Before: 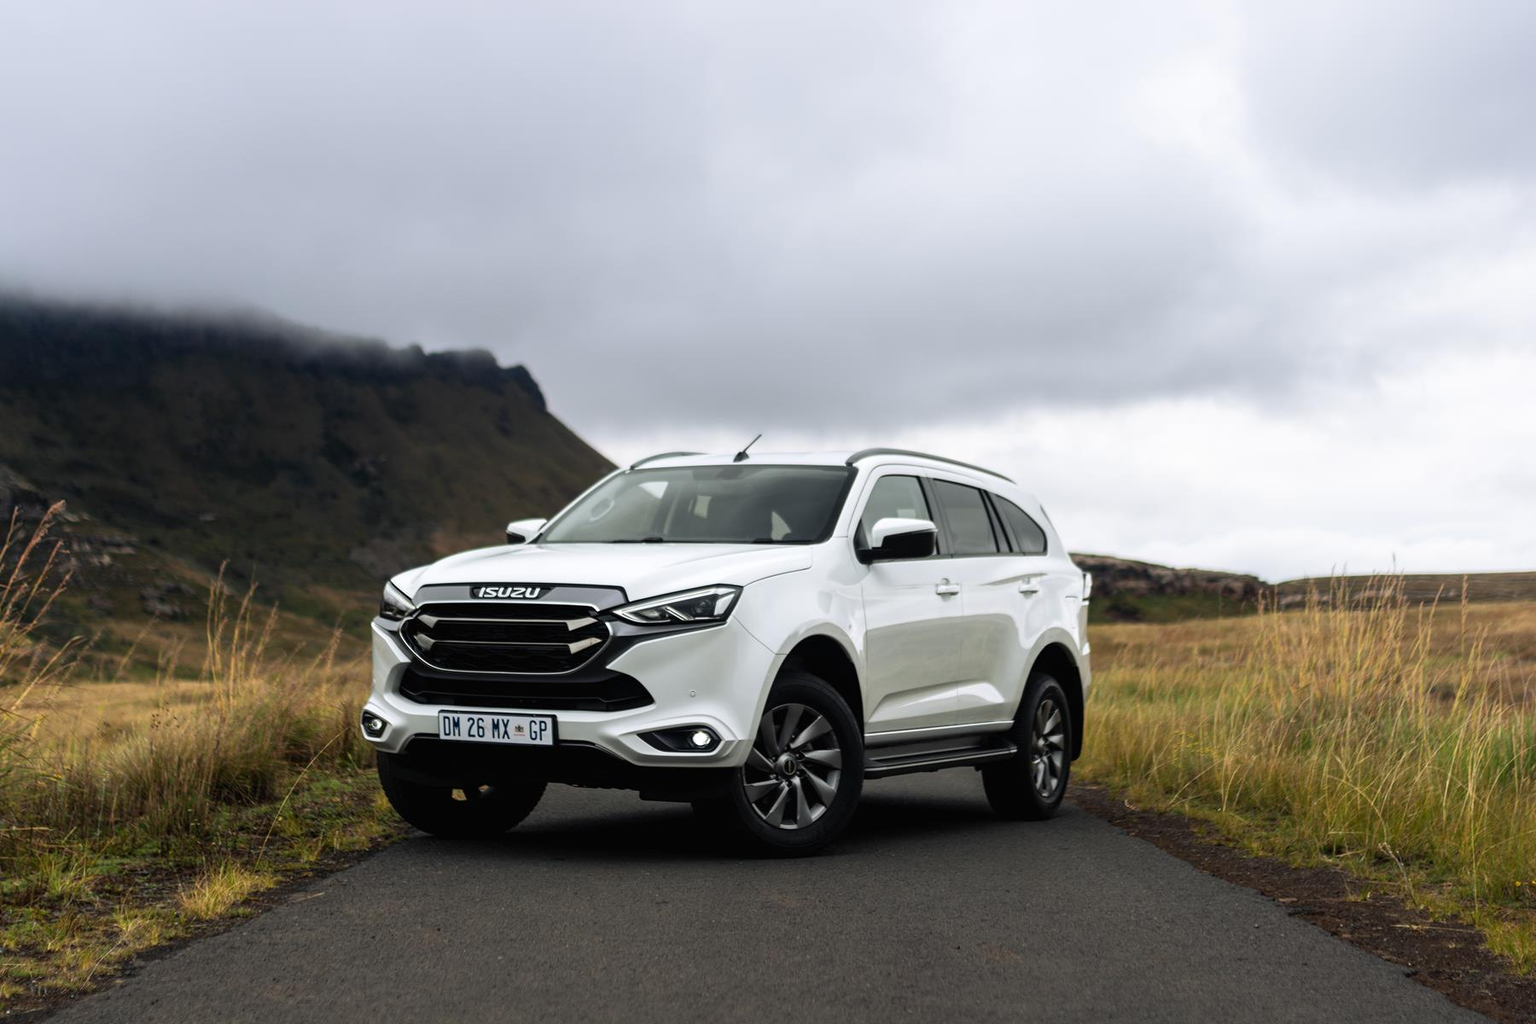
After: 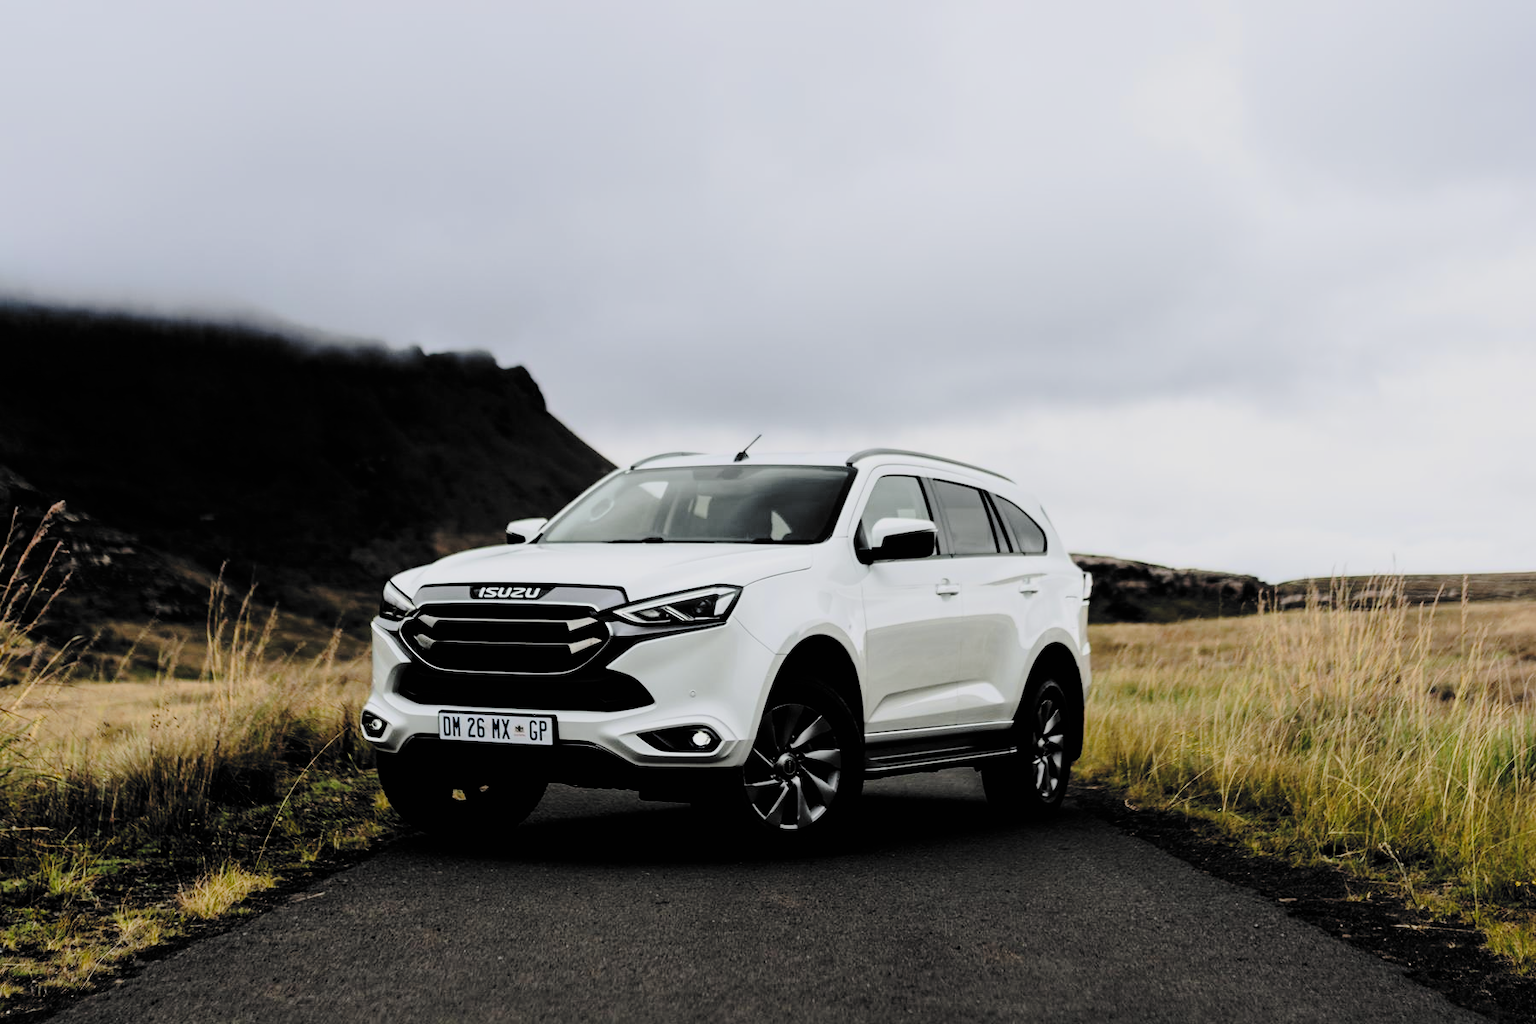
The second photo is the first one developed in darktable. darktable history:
tone curve: curves: ch0 [(0, 0) (0.003, 0.004) (0.011, 0.01) (0.025, 0.025) (0.044, 0.042) (0.069, 0.064) (0.1, 0.093) (0.136, 0.13) (0.177, 0.182) (0.224, 0.241) (0.277, 0.322) (0.335, 0.409) (0.399, 0.482) (0.468, 0.551) (0.543, 0.606) (0.623, 0.672) (0.709, 0.73) (0.801, 0.81) (0.898, 0.885) (1, 1)], preserve colors none
filmic rgb: black relative exposure -5.14 EV, white relative exposure 3.99 EV, threshold 3.02 EV, hardness 2.9, contrast 1.397, highlights saturation mix -30.17%, color science v6 (2022), enable highlight reconstruction true
